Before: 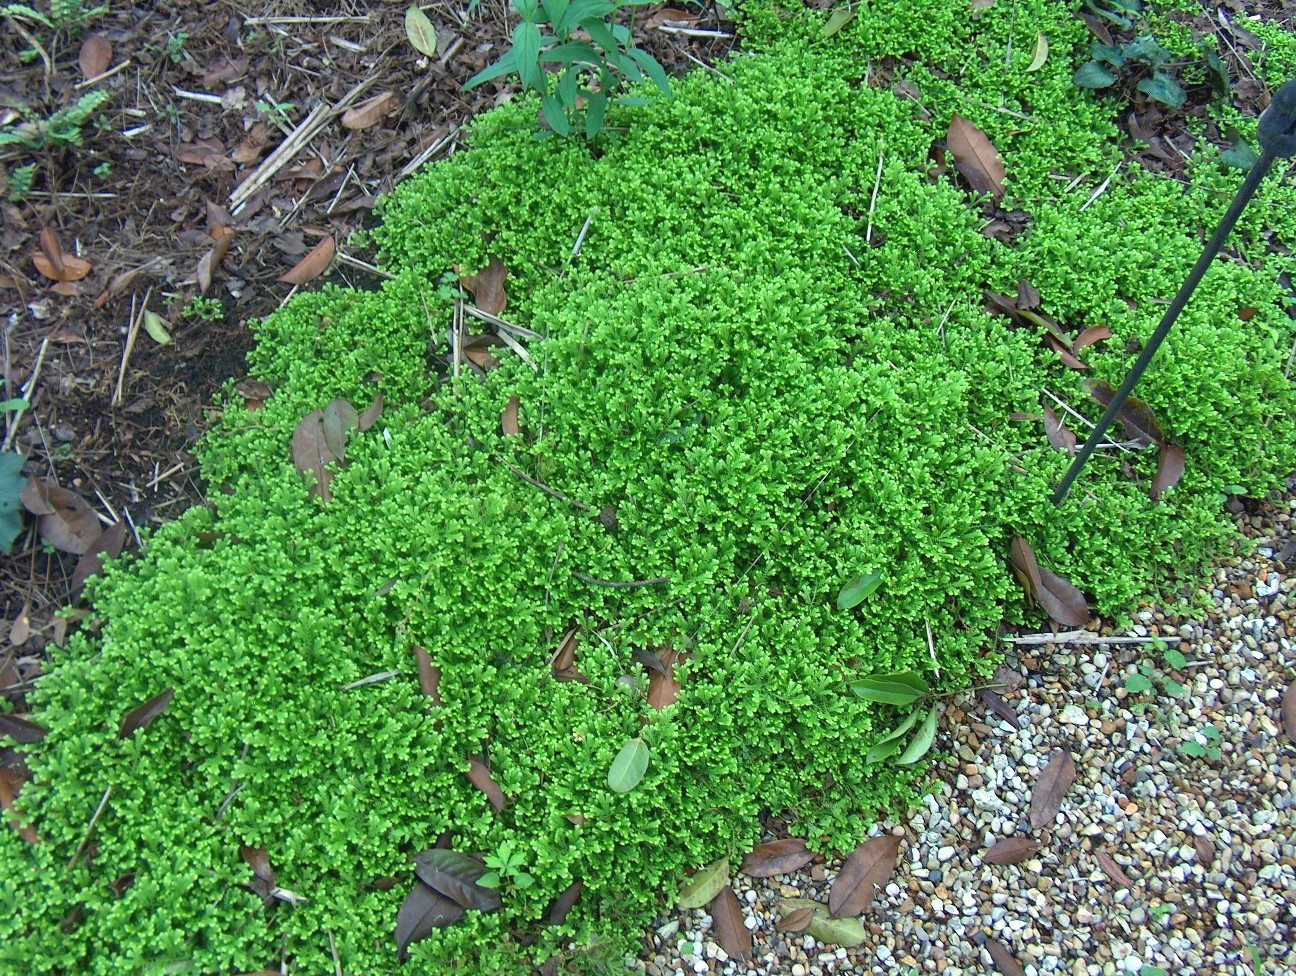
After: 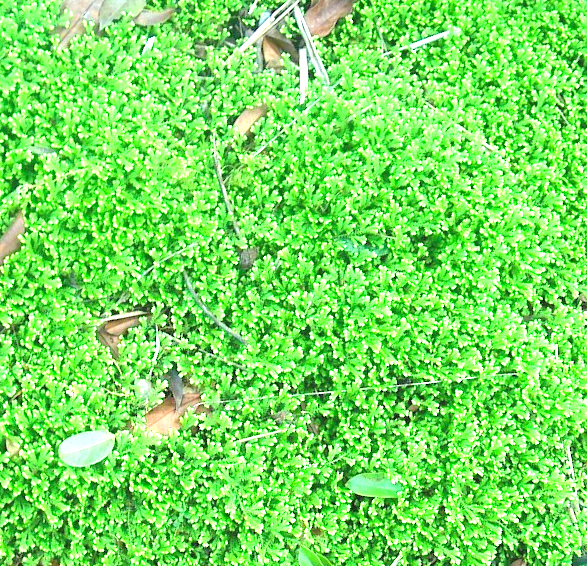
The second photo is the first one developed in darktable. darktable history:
color correction: highlights b* 0.003, saturation 1.08
exposure: black level correction 0, exposure 1.74 EV, compensate exposure bias true, compensate highlight preservation false
crop and rotate: angle -45.07°, top 16.431%, right 0.917%, bottom 11.609%
